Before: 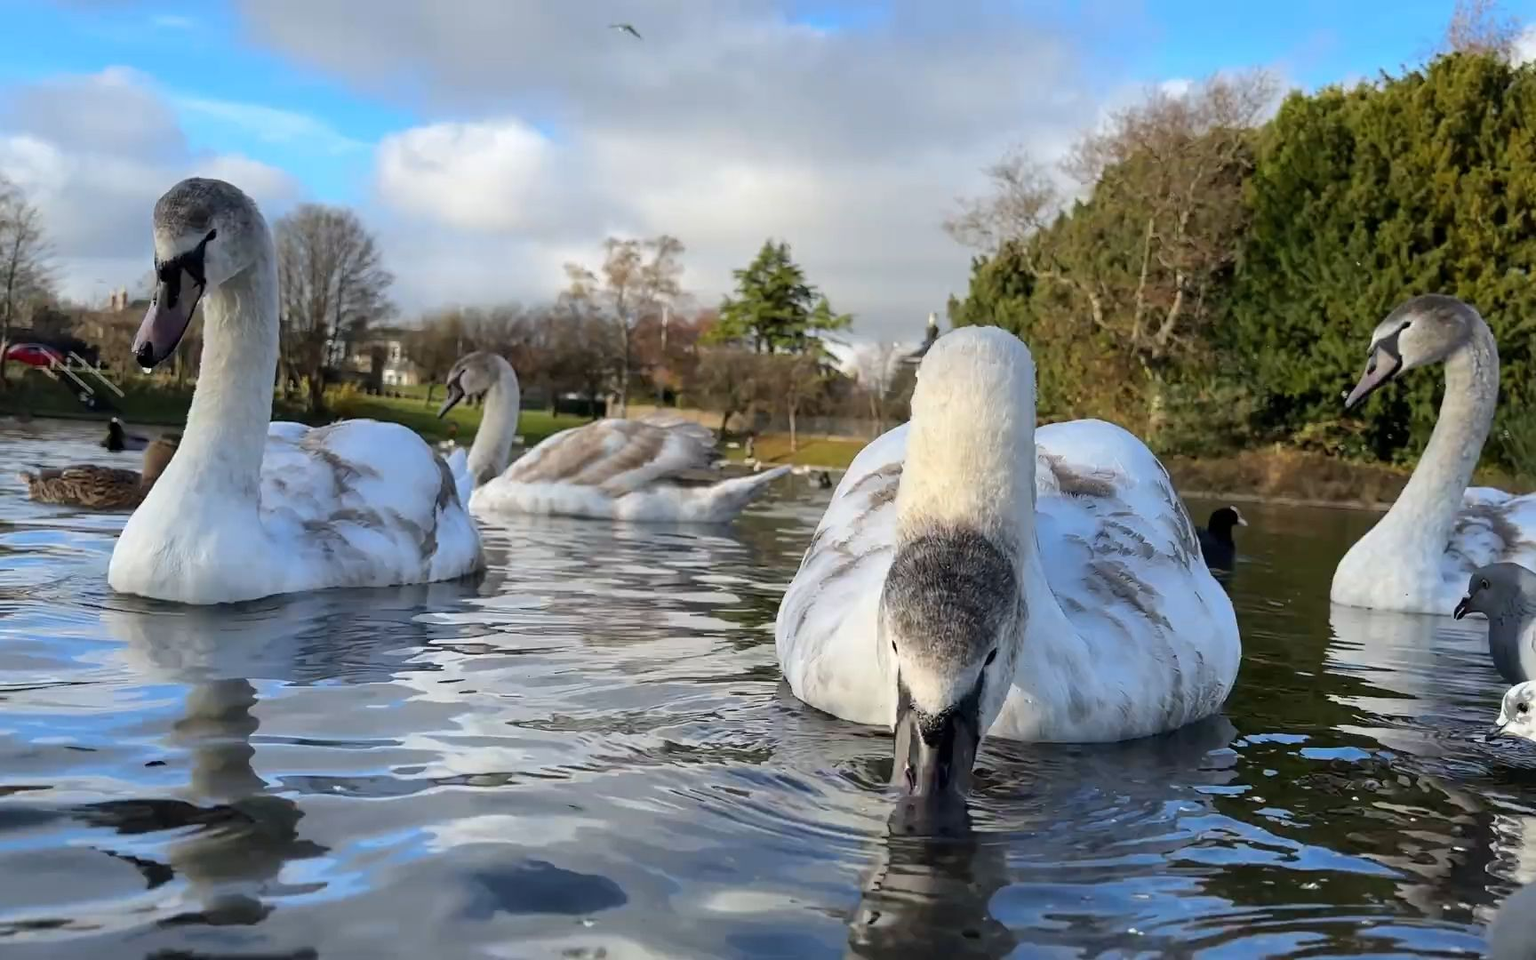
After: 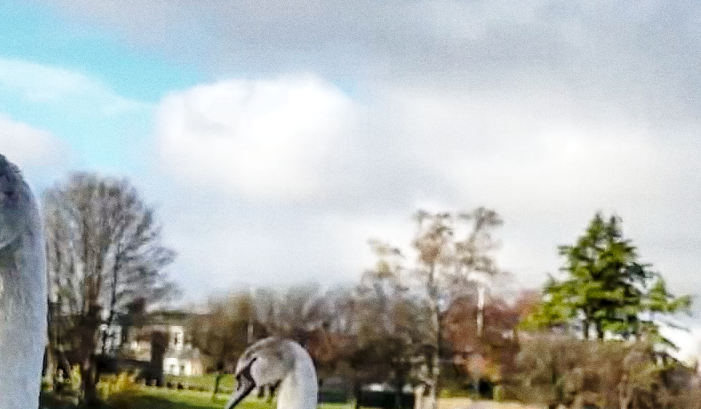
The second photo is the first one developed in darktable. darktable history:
shadows and highlights: highlights color adjustment 0%, soften with gaussian
crop: left 15.452%, top 5.459%, right 43.956%, bottom 56.62%
local contrast: on, module defaults
grain: on, module defaults
base curve: curves: ch0 [(0, 0) (0.028, 0.03) (0.121, 0.232) (0.46, 0.748) (0.859, 0.968) (1, 1)], preserve colors none
